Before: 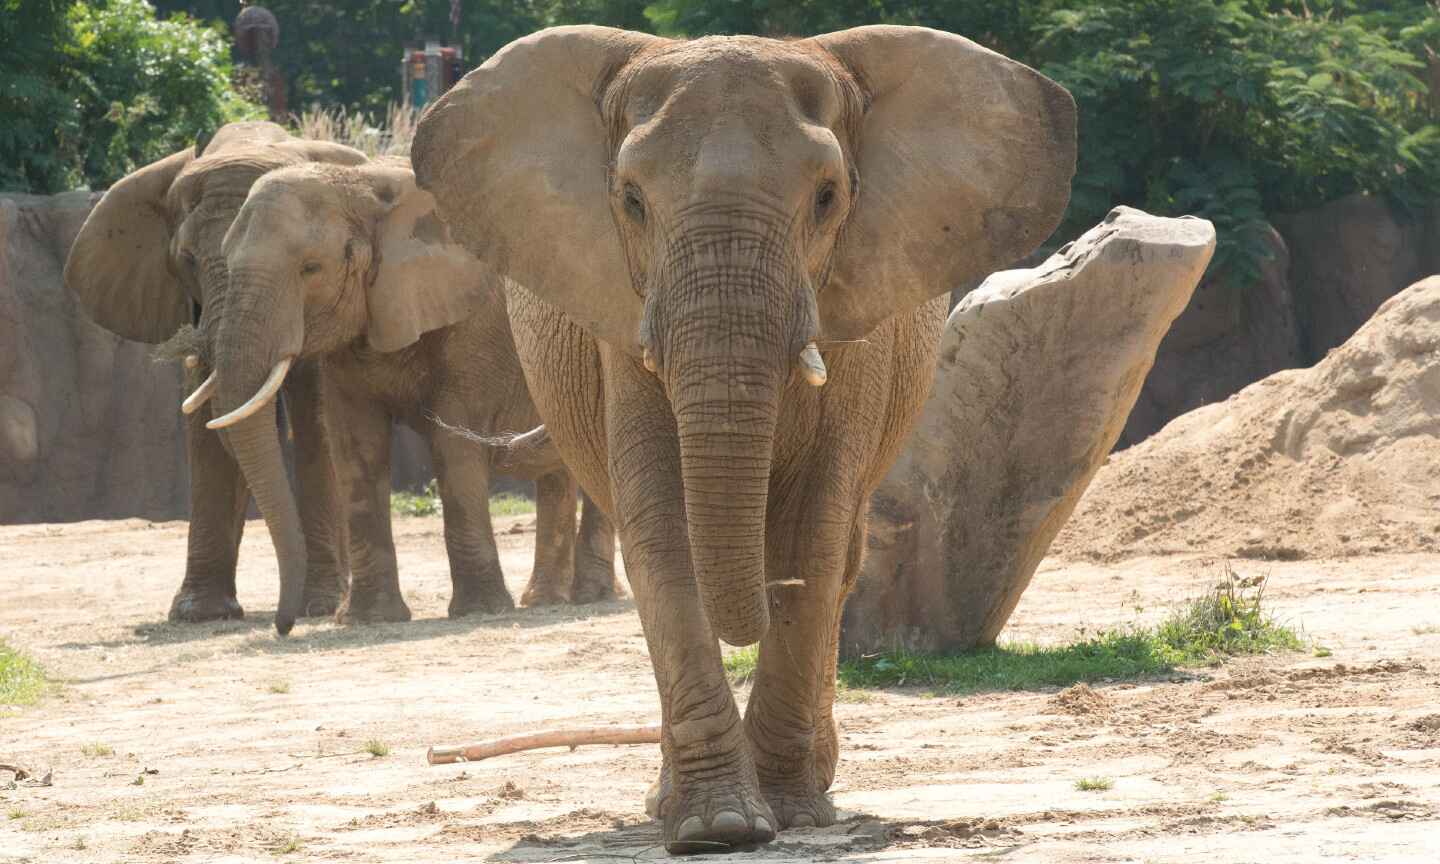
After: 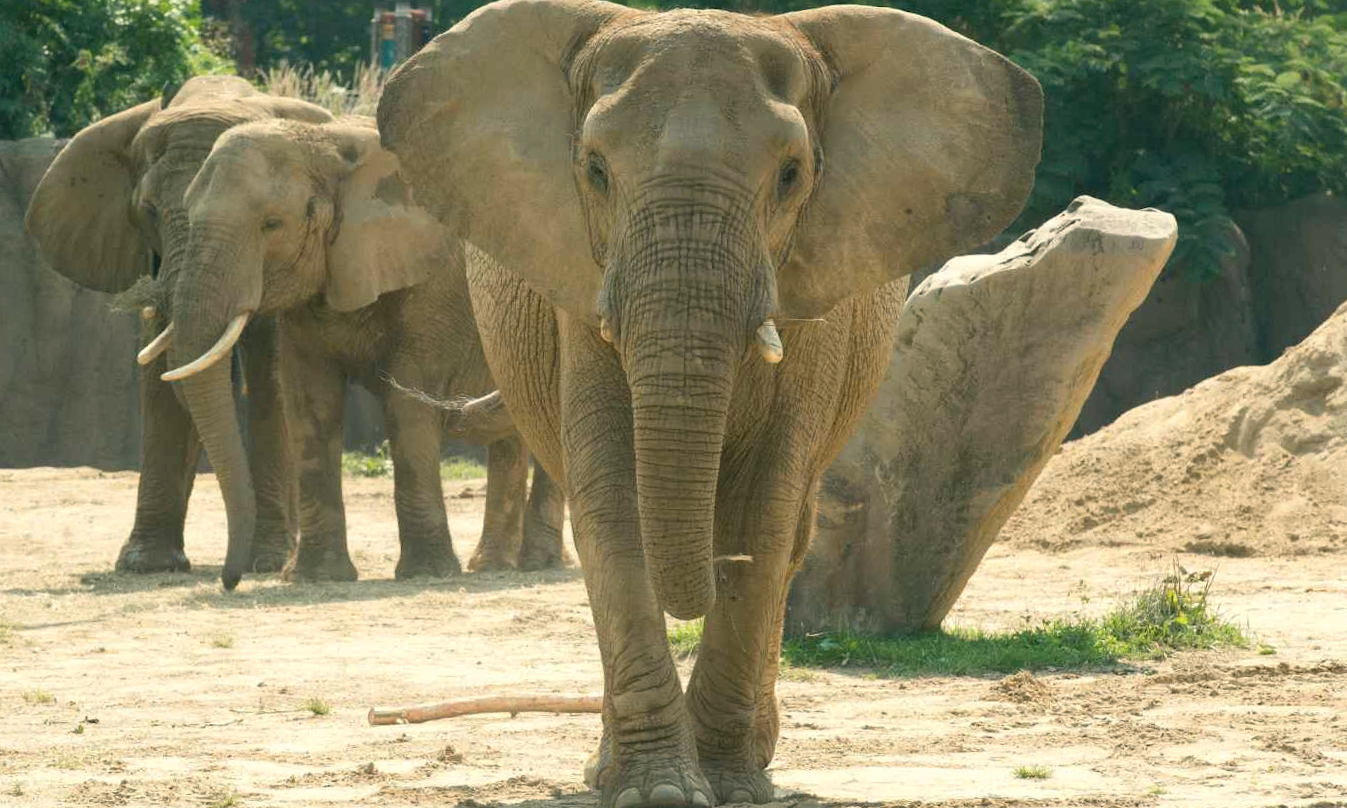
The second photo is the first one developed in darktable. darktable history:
color correction: highlights a* -0.482, highlights b* 9.48, shadows a* -9.48, shadows b* 0.803
crop and rotate: angle -2.38°
